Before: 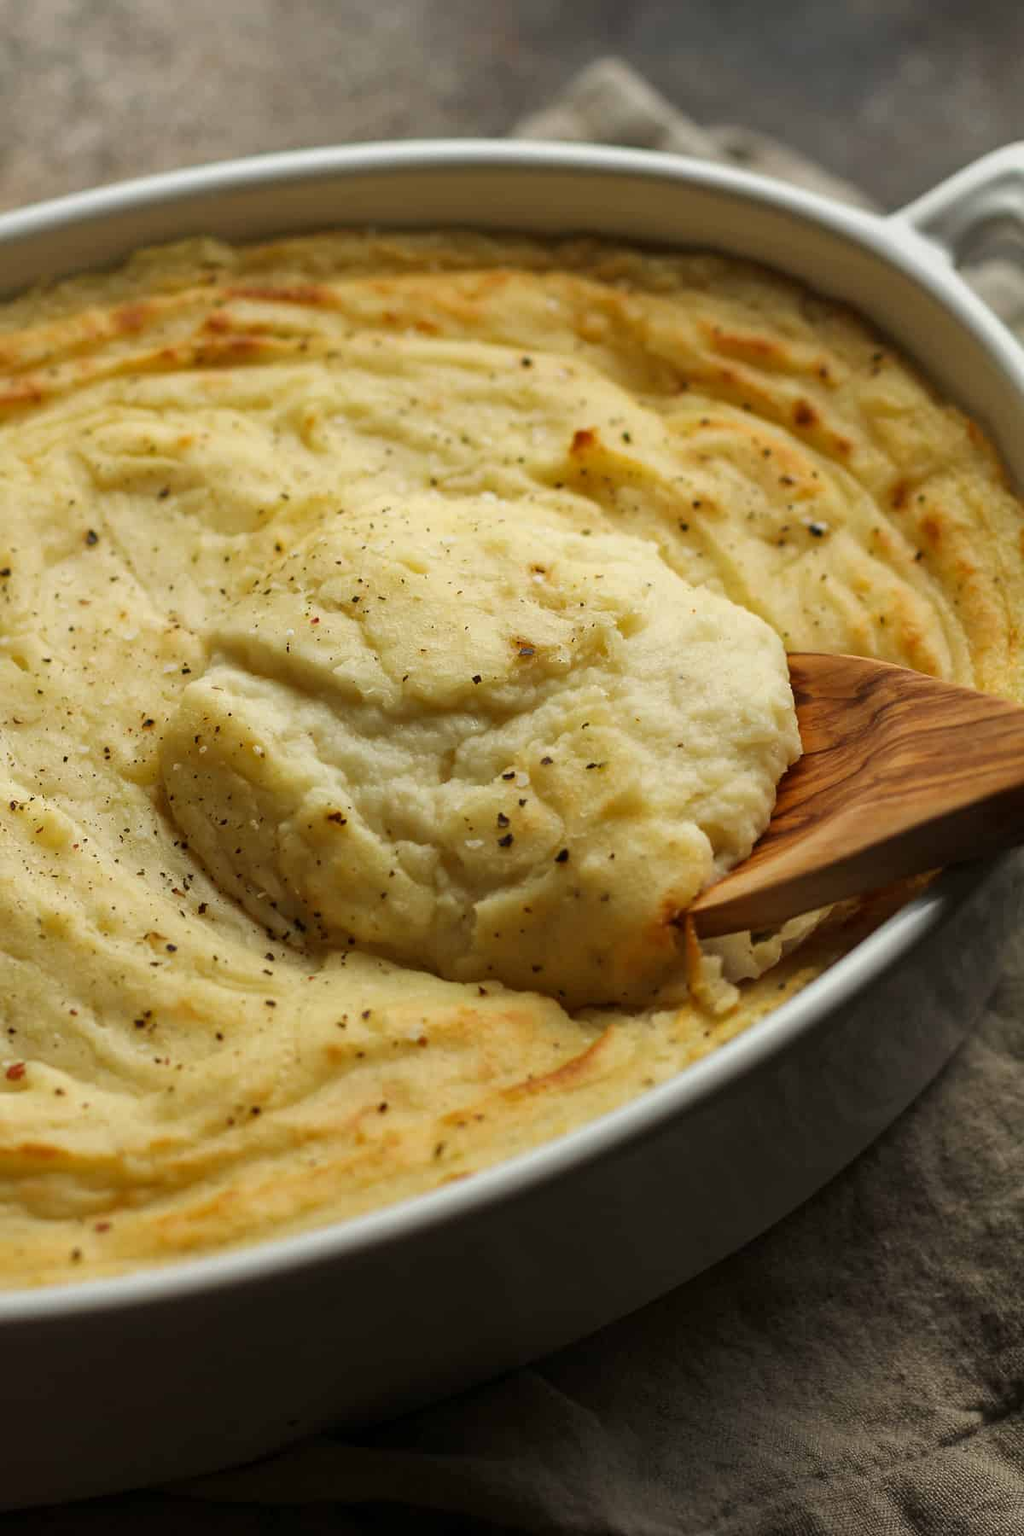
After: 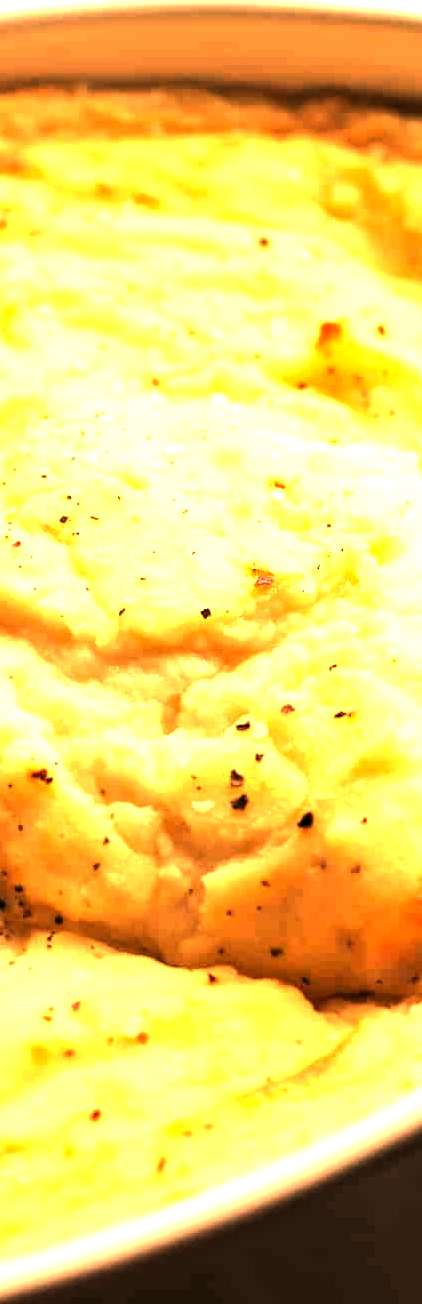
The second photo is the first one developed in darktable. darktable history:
white balance: red 1.467, blue 0.684
levels: levels [0.055, 0.477, 0.9]
crop and rotate: left 29.476%, top 10.214%, right 35.32%, bottom 17.333%
exposure: exposure 1 EV, compensate highlight preservation false
tone equalizer: -8 EV -0.75 EV, -7 EV -0.7 EV, -6 EV -0.6 EV, -5 EV -0.4 EV, -3 EV 0.4 EV, -2 EV 0.6 EV, -1 EV 0.7 EV, +0 EV 0.75 EV, edges refinement/feathering 500, mask exposure compensation -1.57 EV, preserve details no
